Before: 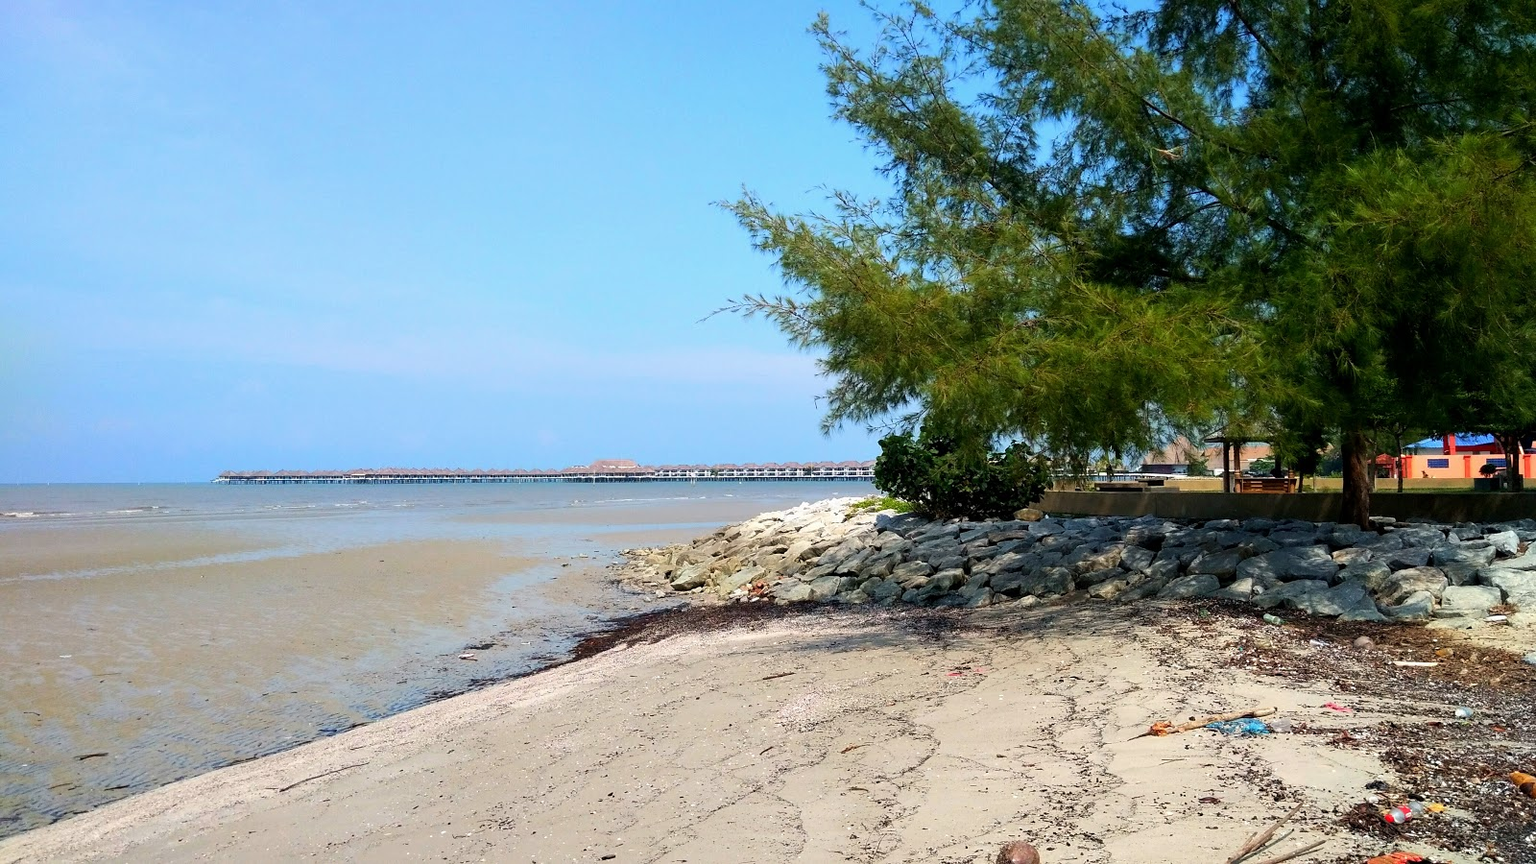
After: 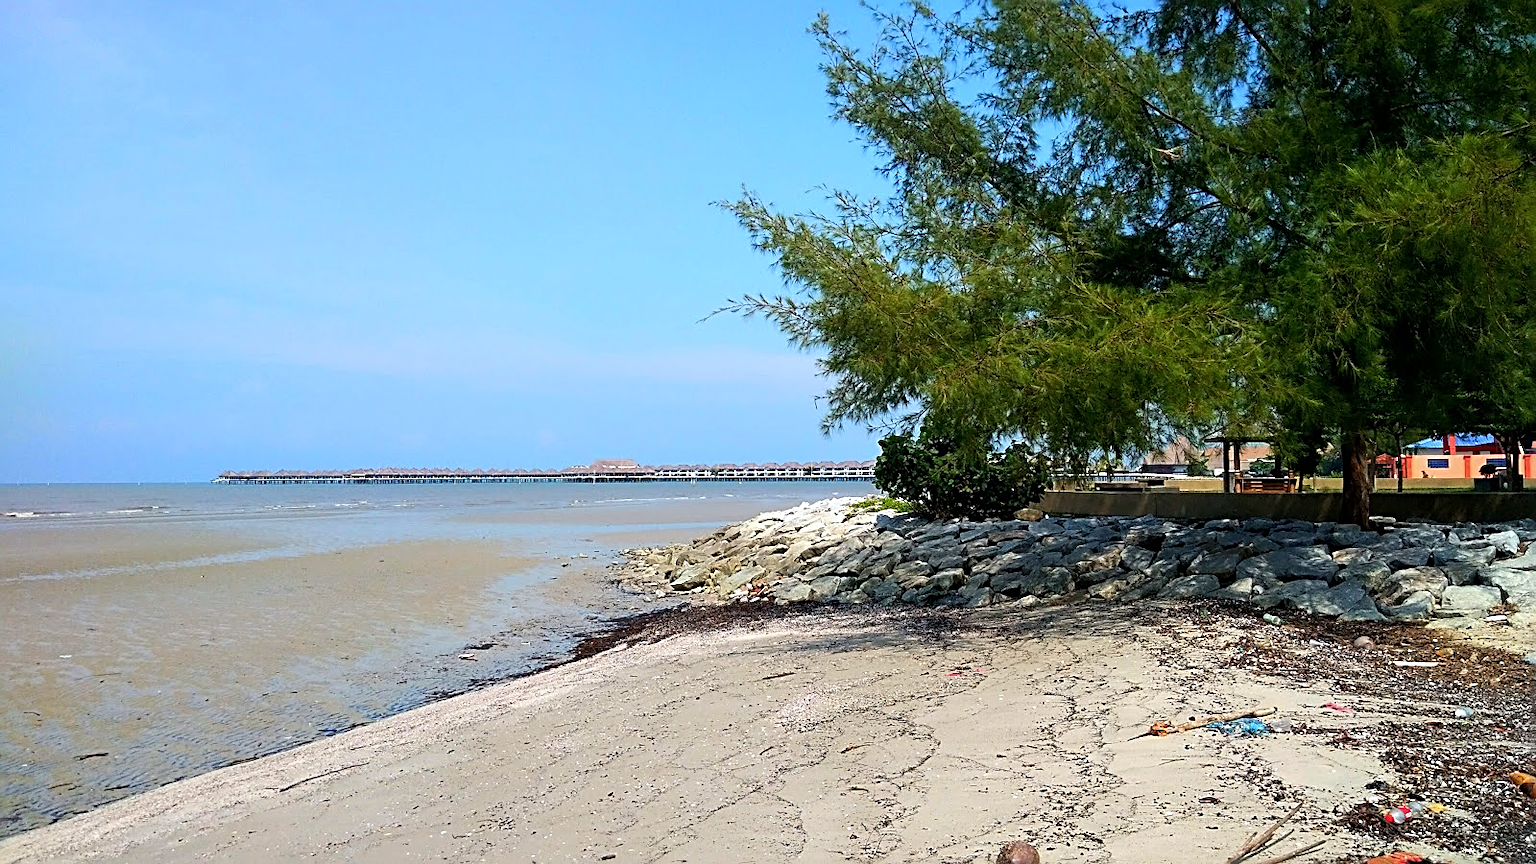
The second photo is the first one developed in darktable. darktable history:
white balance: red 0.982, blue 1.018
sharpen: radius 2.584, amount 0.688
